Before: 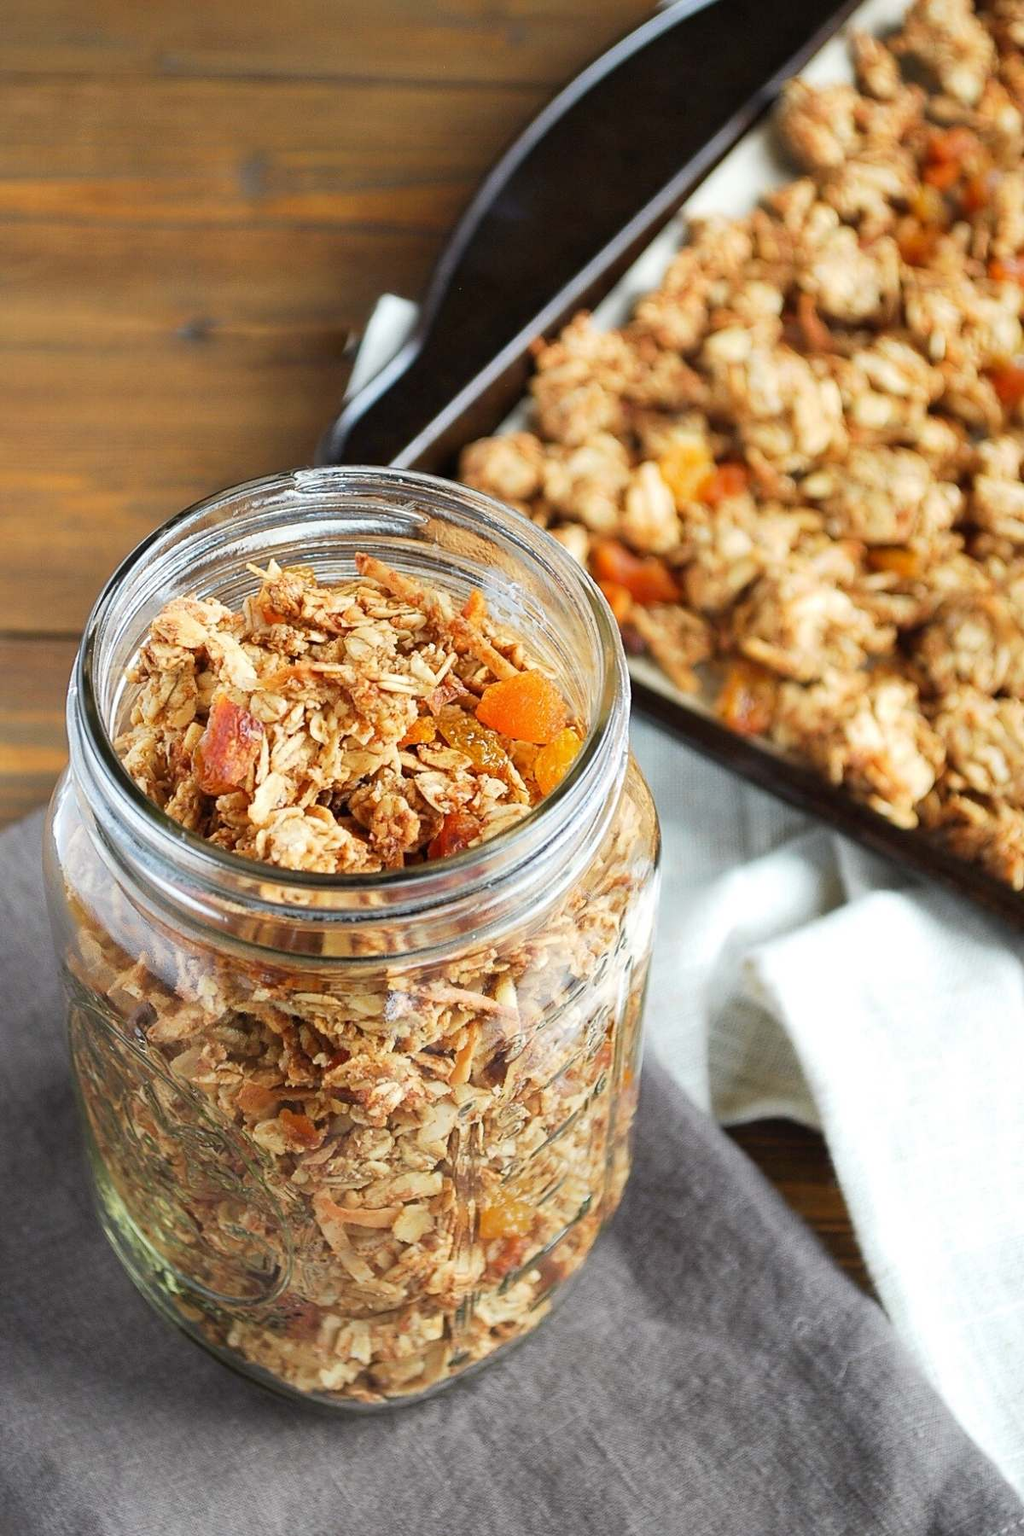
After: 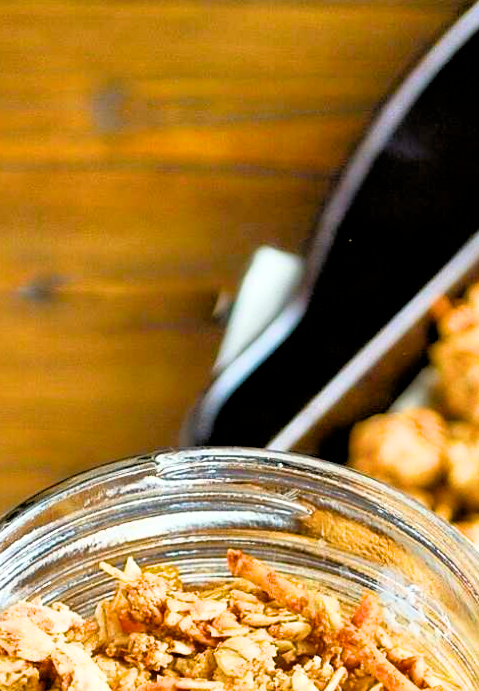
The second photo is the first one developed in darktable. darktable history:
filmic rgb: black relative exposure -3.65 EV, white relative exposure 2.44 EV, hardness 3.28
crop: left 15.79%, top 5.446%, right 44.258%, bottom 56.124%
color balance rgb: shadows lift › chroma 2.009%, shadows lift › hue 214.28°, power › chroma 0.706%, power › hue 60°, perceptual saturation grading › global saturation 24.98%, global vibrance 45.581%
tone equalizer: -7 EV 0.159 EV, -6 EV 0.581 EV, -5 EV 1.18 EV, -4 EV 1.3 EV, -3 EV 1.14 EV, -2 EV 0.6 EV, -1 EV 0.148 EV
